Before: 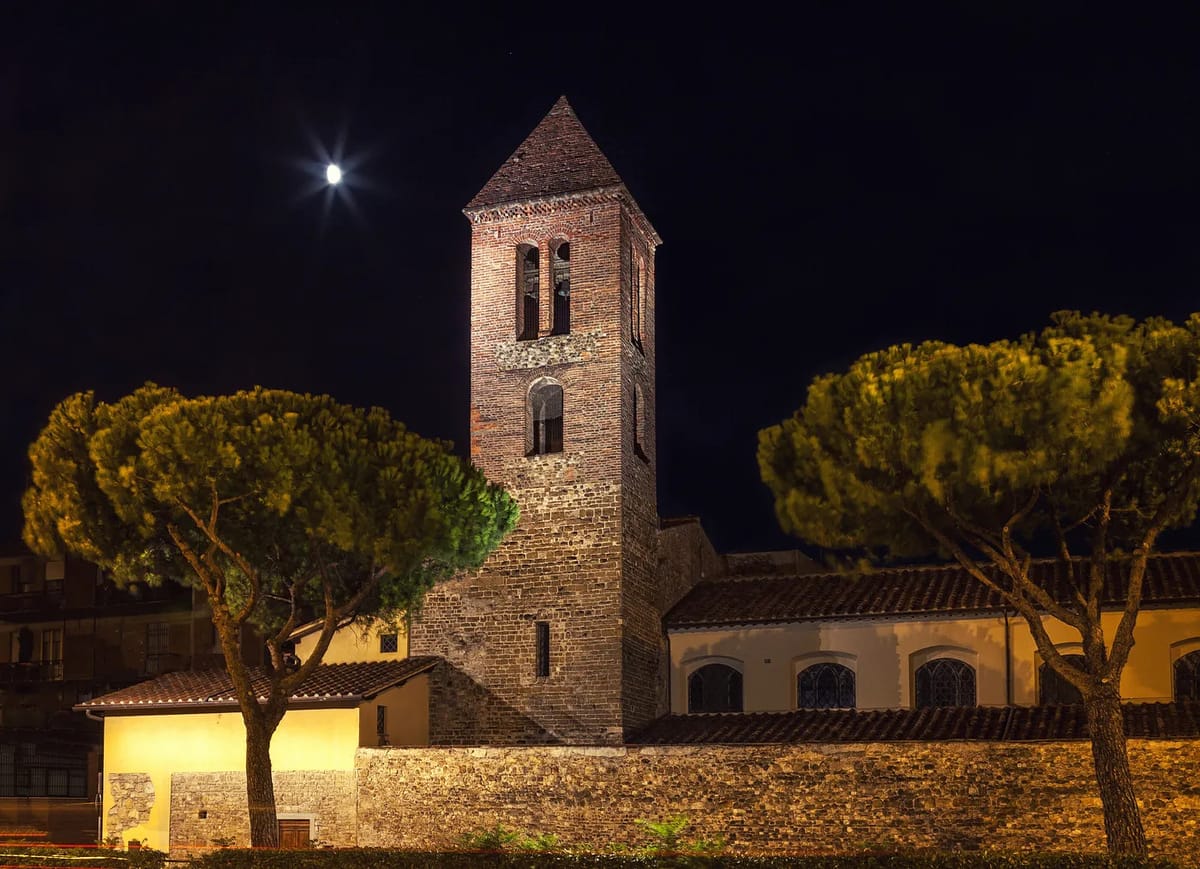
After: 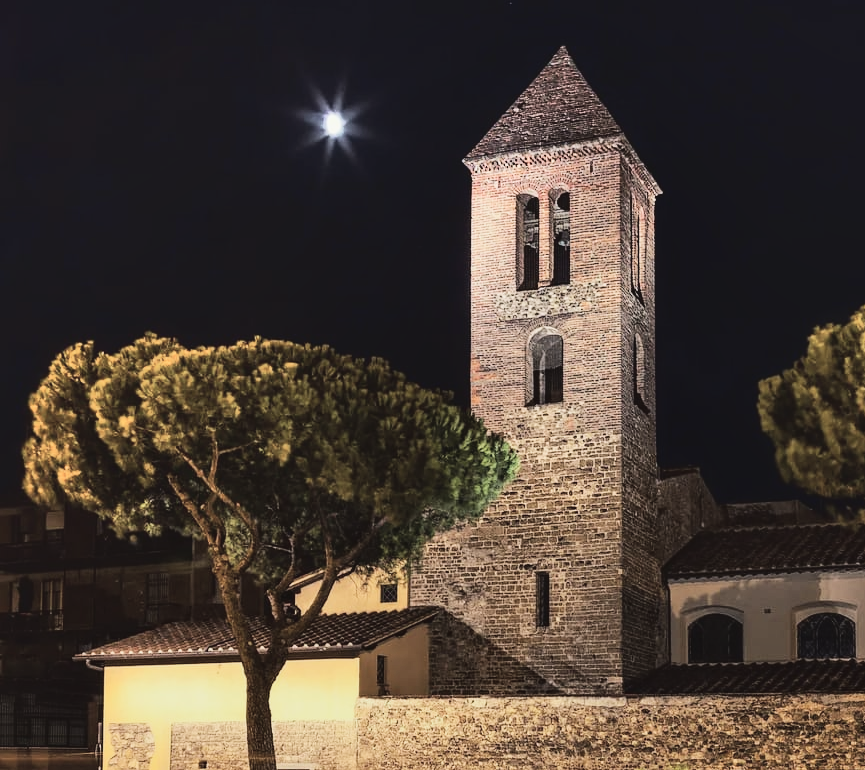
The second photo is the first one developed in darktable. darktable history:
crop: top 5.809%, right 27.867%, bottom 5.489%
shadows and highlights: radius 132.21, soften with gaussian
tone curve: curves: ch0 [(0, 0.03) (0.113, 0.087) (0.207, 0.184) (0.515, 0.612) (0.712, 0.793) (1, 0.946)]; ch1 [(0, 0) (0.172, 0.123) (0.317, 0.279) (0.414, 0.382) (0.476, 0.479) (0.505, 0.498) (0.534, 0.534) (0.621, 0.65) (0.709, 0.764) (1, 1)]; ch2 [(0, 0) (0.411, 0.424) (0.505, 0.505) (0.521, 0.524) (0.537, 0.57) (0.65, 0.699) (1, 1)], color space Lab, linked channels, preserve colors none
contrast brightness saturation: contrast -0.044, saturation -0.395
